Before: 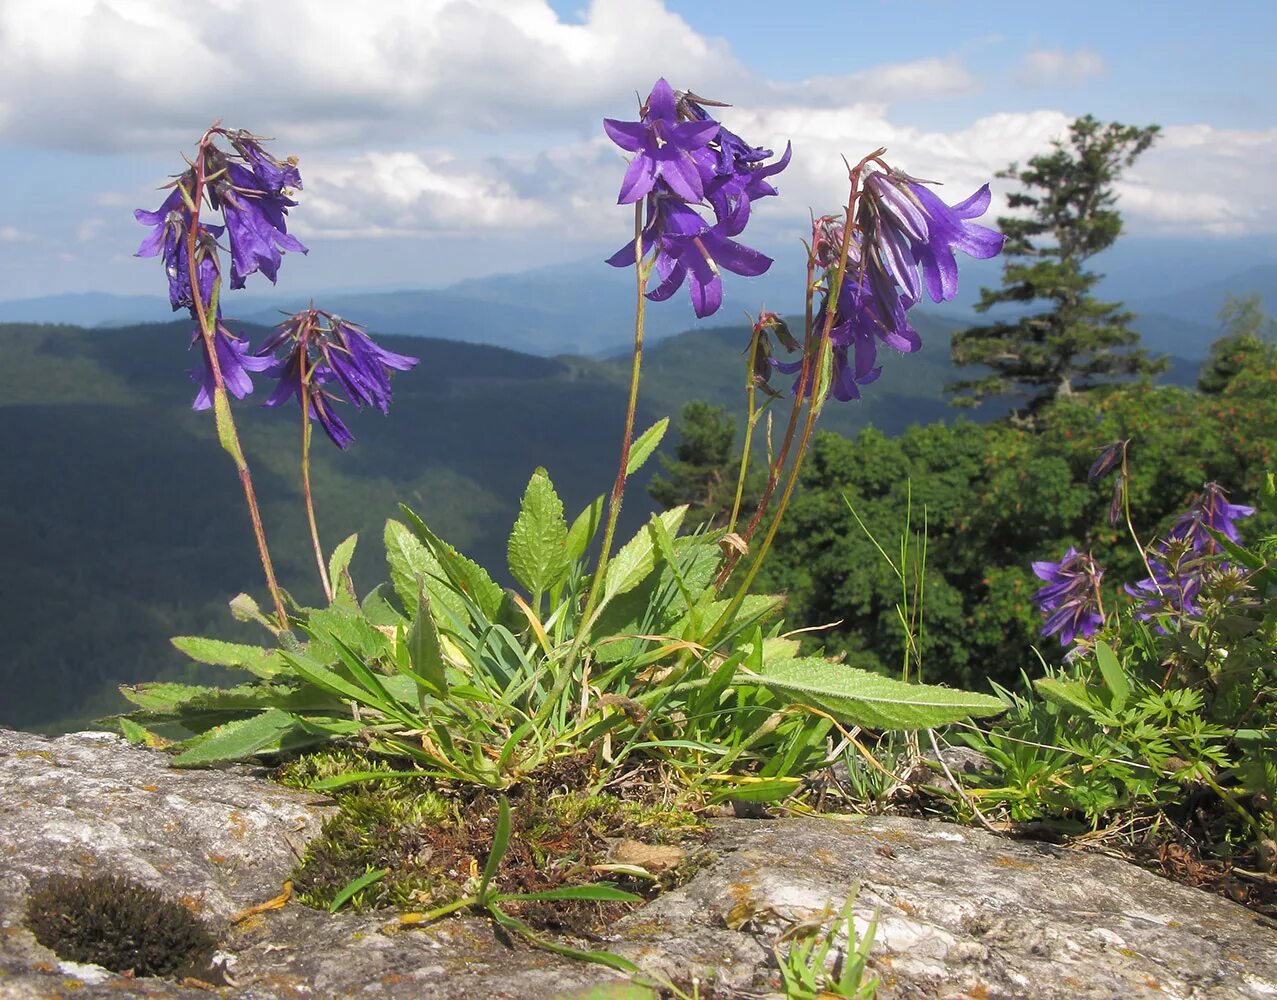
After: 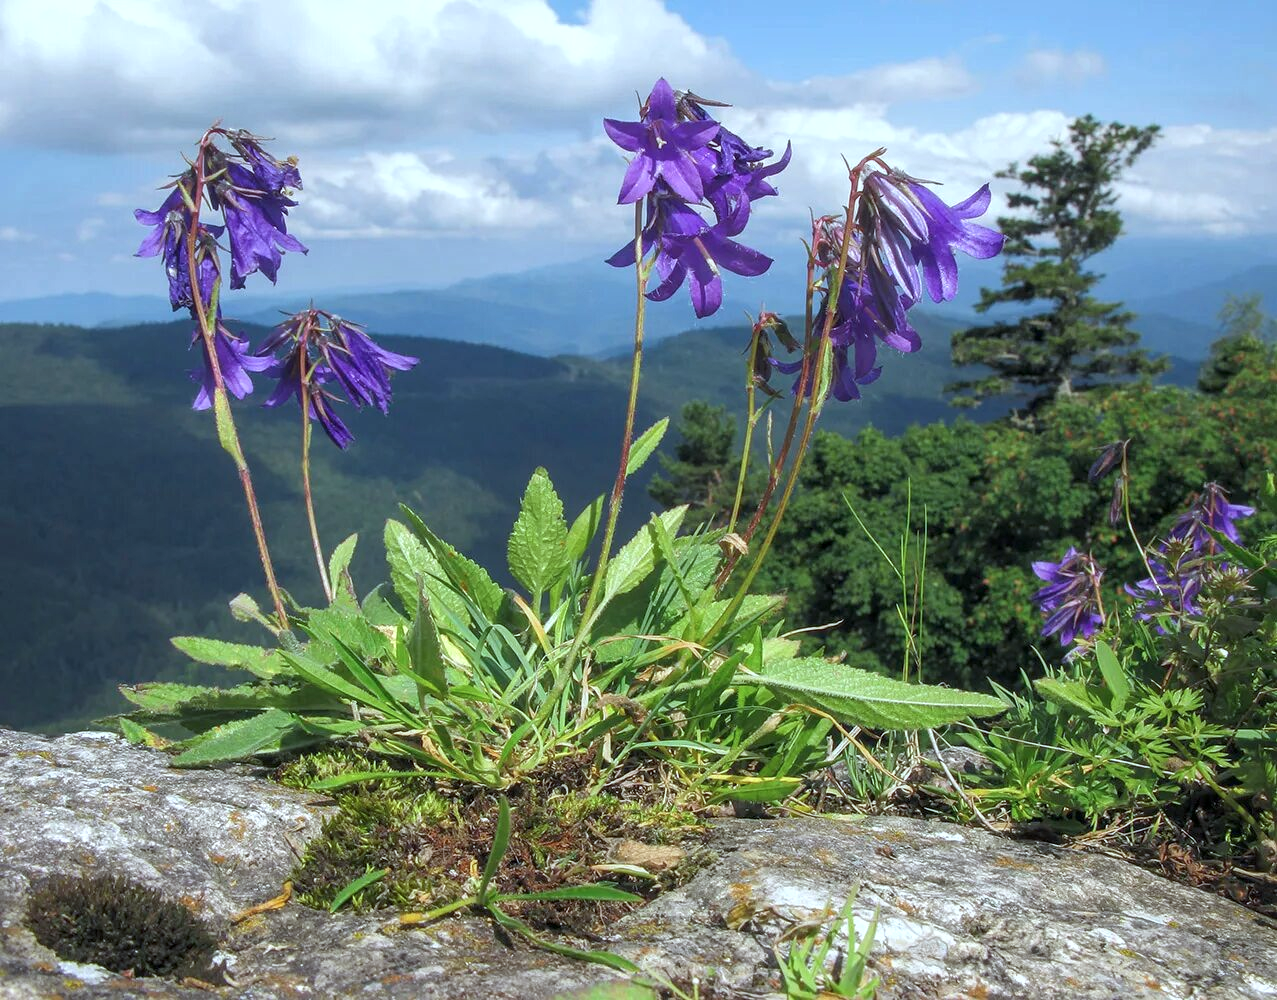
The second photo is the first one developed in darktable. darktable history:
color calibration: illuminant F (fluorescent), F source F9 (Cool White Deluxe 4150 K) – high CRI, x 0.374, y 0.373, temperature 4158.34 K
local contrast: on, module defaults
